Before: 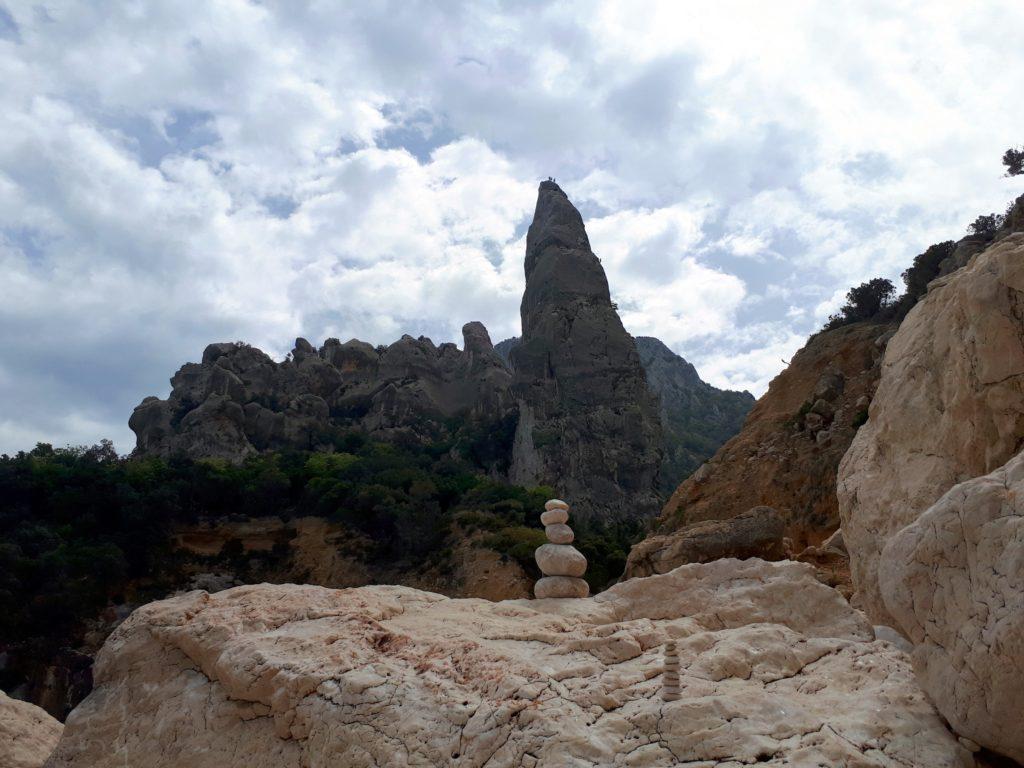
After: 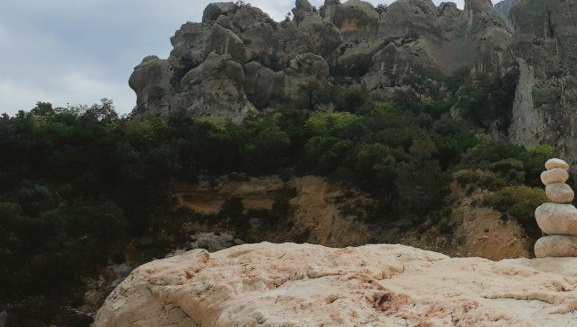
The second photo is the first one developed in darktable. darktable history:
filmic rgb: black relative exposure -8.54 EV, white relative exposure 5.52 EV, hardness 3.39, contrast 1.016
exposure: black level correction -0.005, exposure 1 EV, compensate highlight preservation false
crop: top 44.483%, right 43.593%, bottom 12.892%
color balance: mode lift, gamma, gain (sRGB), lift [1.04, 1, 1, 0.97], gamma [1.01, 1, 1, 0.97], gain [0.96, 1, 1, 0.97]
